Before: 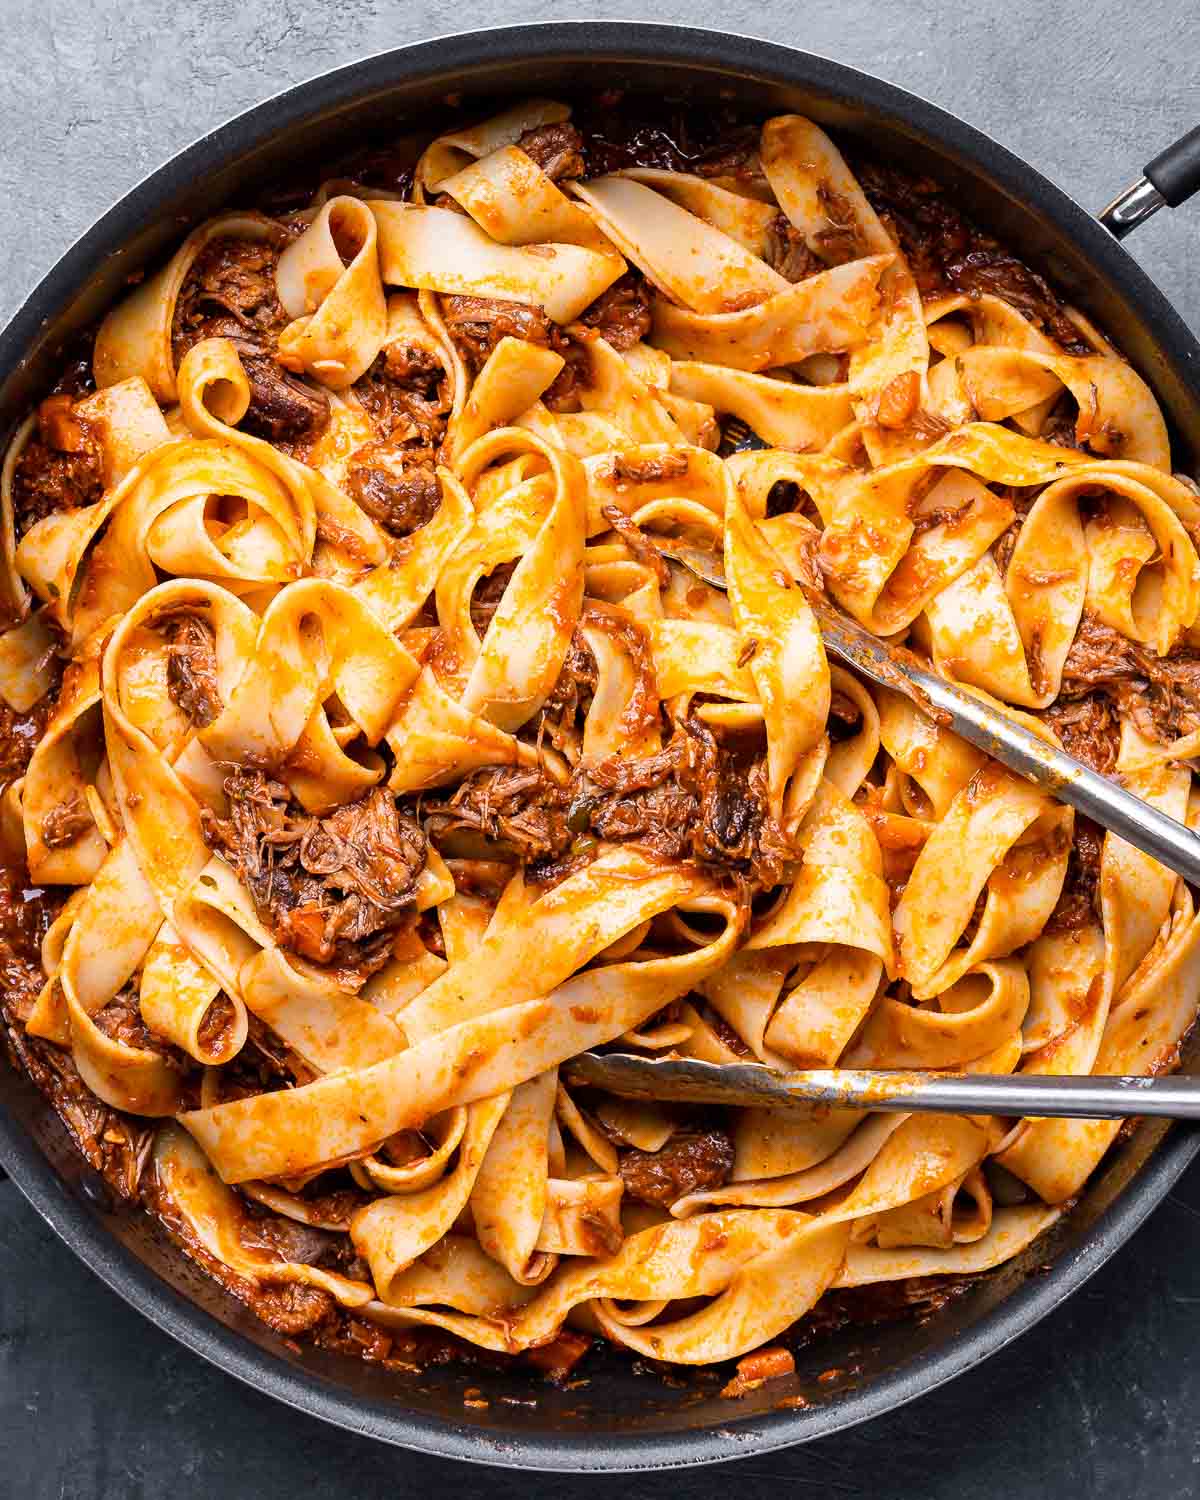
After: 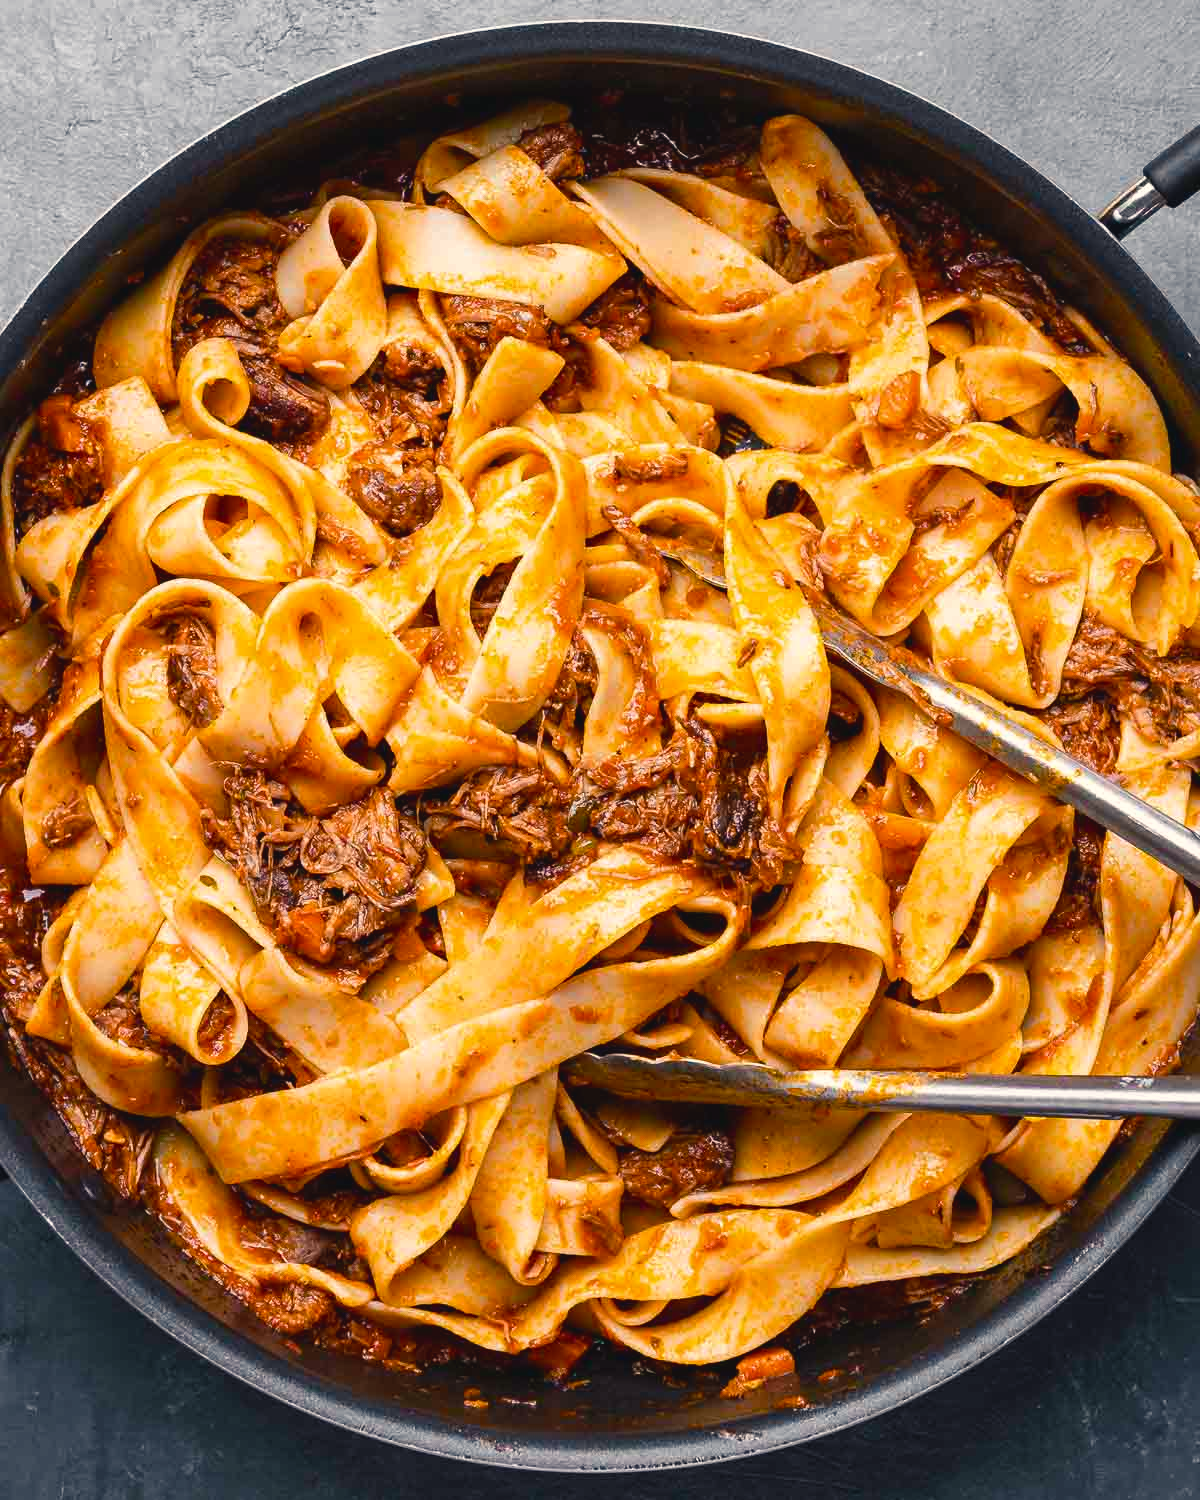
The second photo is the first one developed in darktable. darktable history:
color balance rgb: shadows lift › chroma 2%, shadows lift › hue 219.6°, power › hue 313.2°, highlights gain › chroma 3%, highlights gain › hue 75.6°, global offset › luminance 0.5%, perceptual saturation grading › global saturation 15.33%, perceptual saturation grading › highlights -19.33%, perceptual saturation grading › shadows 20%, global vibrance 20%
base curve: curves: ch0 [(0, 0) (0.303, 0.277) (1, 1)]
